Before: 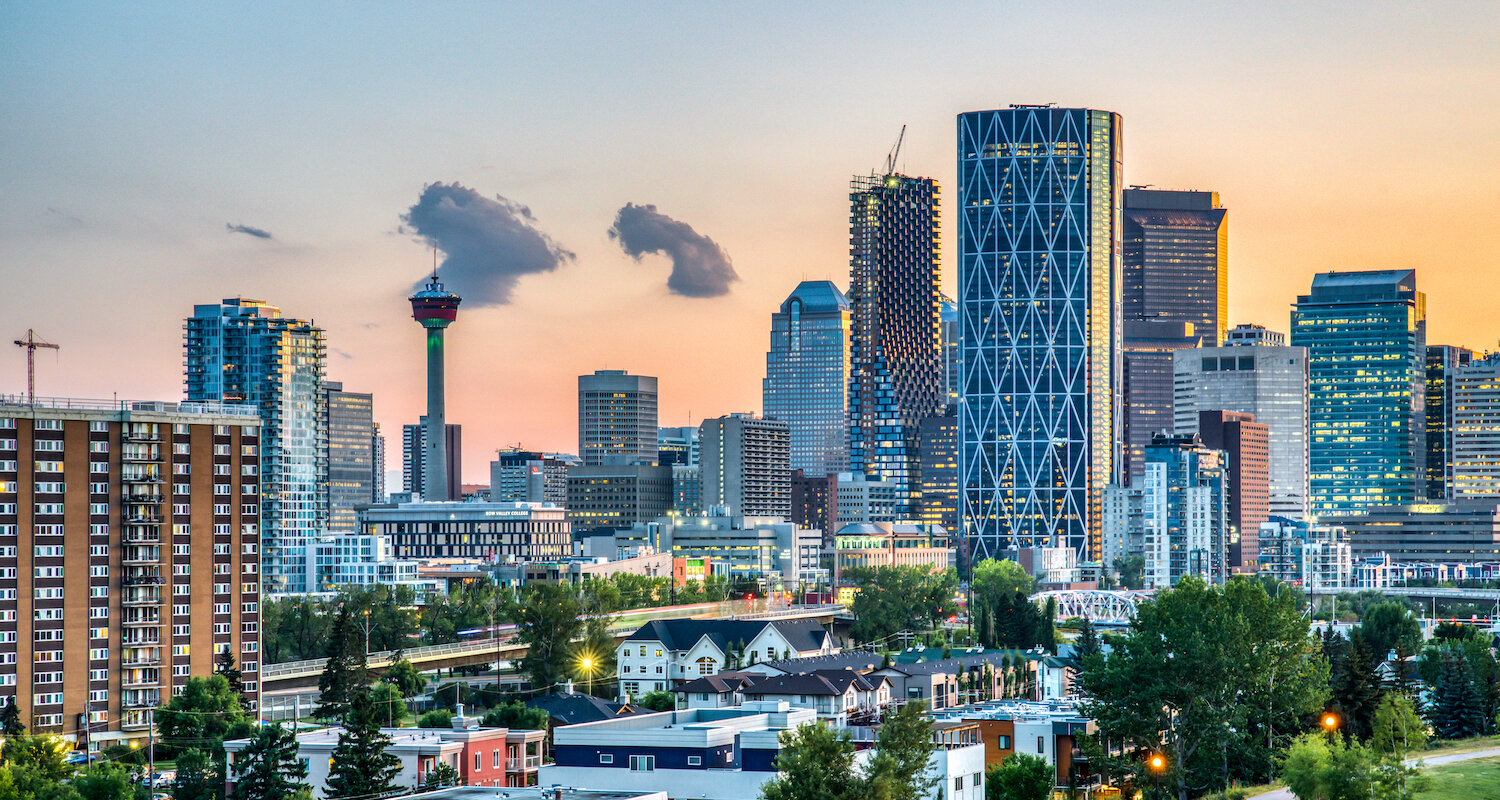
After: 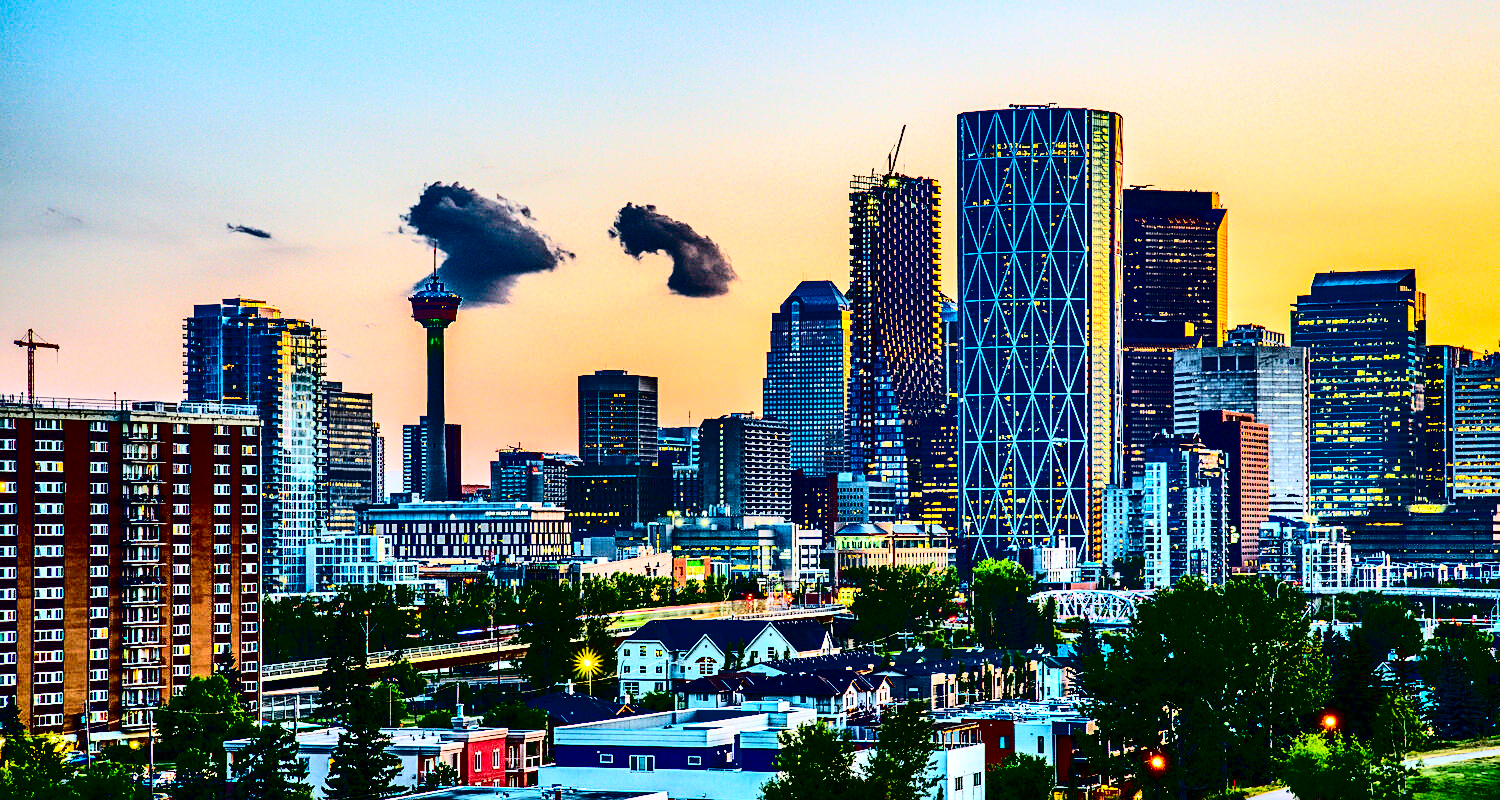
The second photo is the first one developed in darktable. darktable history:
local contrast: mode bilateral grid, contrast 100, coarseness 99, detail 91%, midtone range 0.2
sharpen: on, module defaults
contrast brightness saturation: contrast 0.759, brightness -0.995, saturation 0.992
